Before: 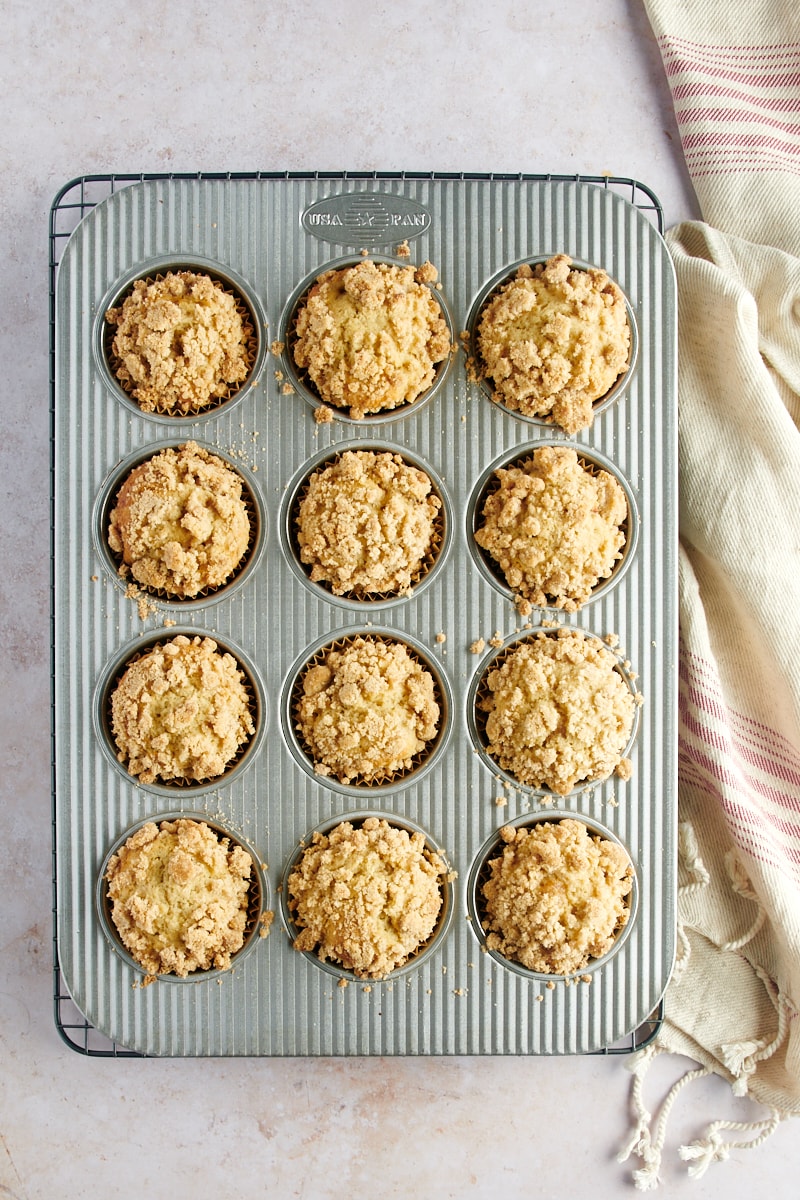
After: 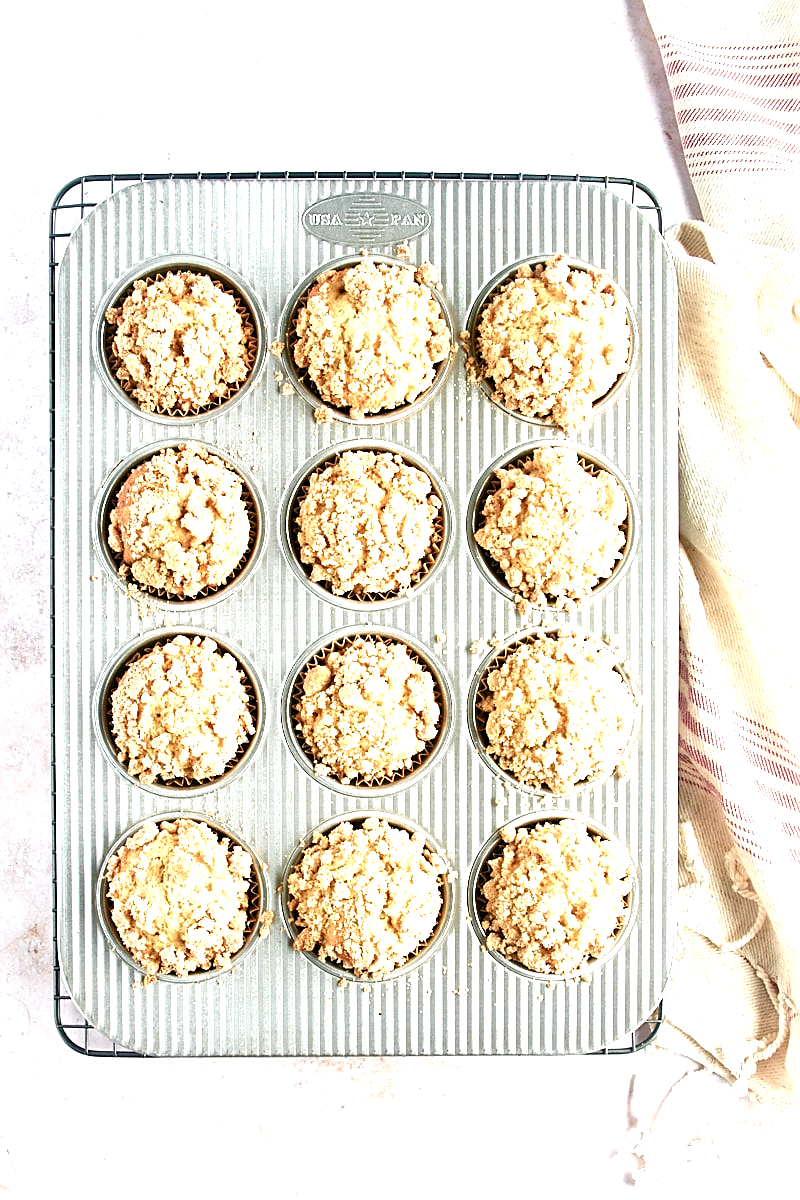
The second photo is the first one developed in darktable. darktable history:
sharpen: on, module defaults
exposure: black level correction 0, exposure 1.446 EV, compensate exposure bias true, compensate highlight preservation false
color balance rgb: linear chroma grading › shadows -1.868%, linear chroma grading › highlights -14.424%, linear chroma grading › global chroma -9.738%, linear chroma grading › mid-tones -9.609%, perceptual saturation grading › global saturation 20%, perceptual saturation grading › highlights -25.273%, perceptual saturation grading › shadows 25.024%
